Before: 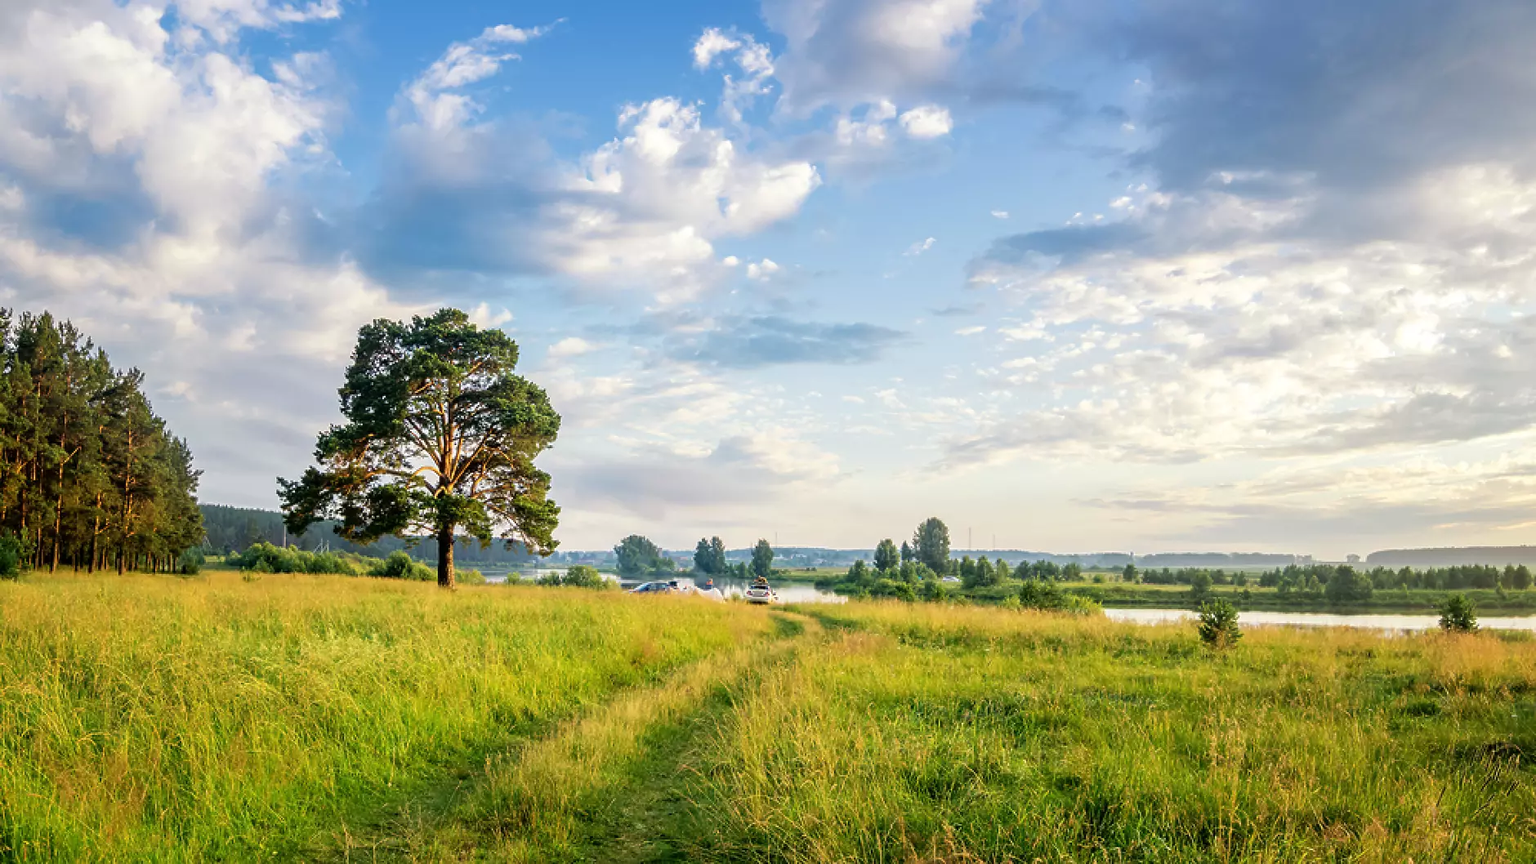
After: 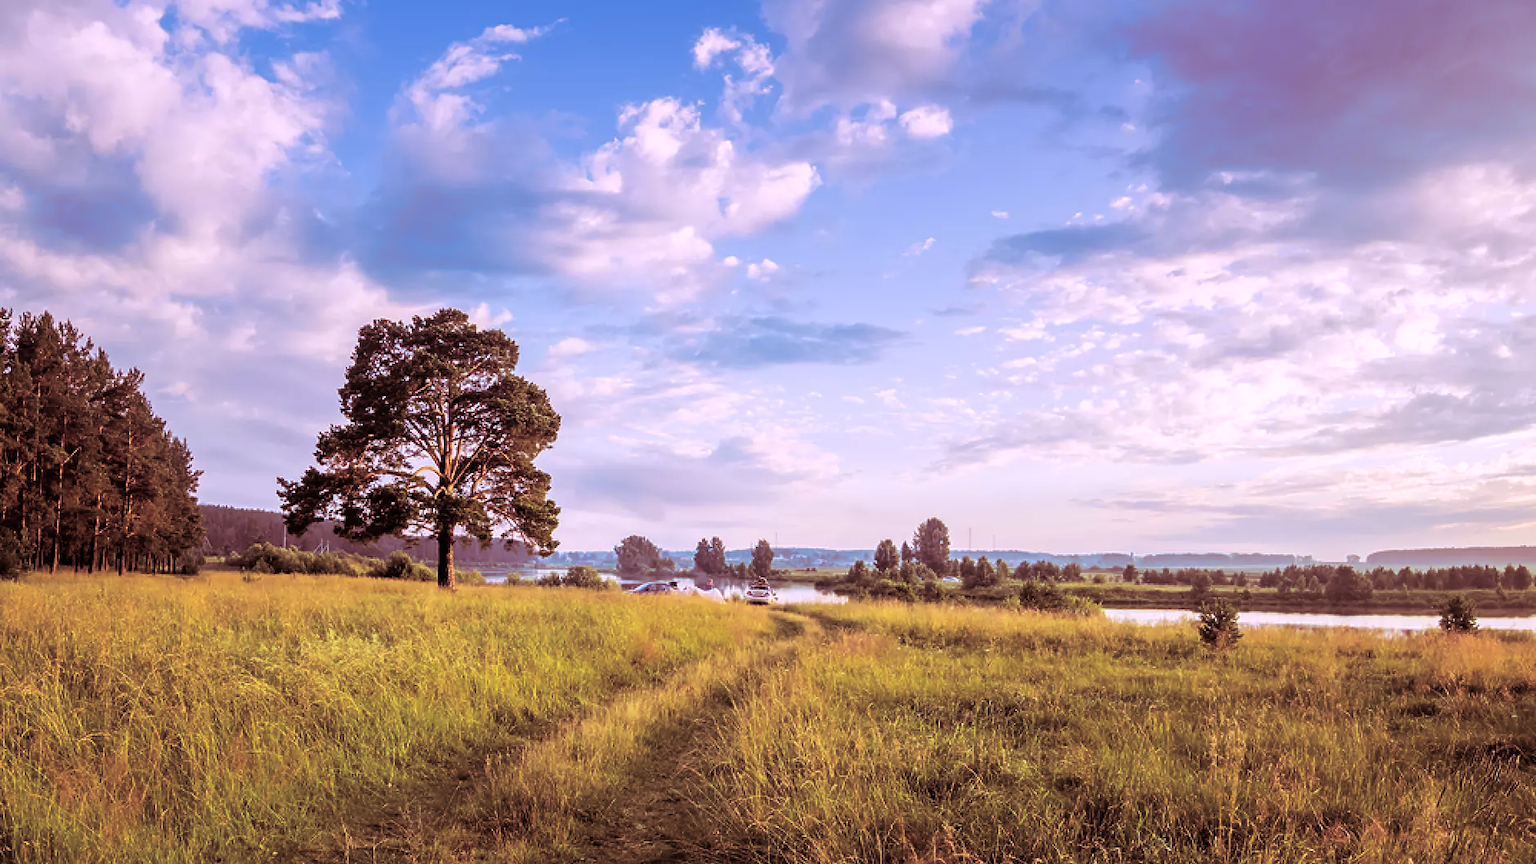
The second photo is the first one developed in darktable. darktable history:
graduated density: density 0.38 EV, hardness 21%, rotation -6.11°, saturation 32%
white balance: red 1.042, blue 1.17
split-toning: highlights › hue 187.2°, highlights › saturation 0.83, balance -68.05, compress 56.43%
